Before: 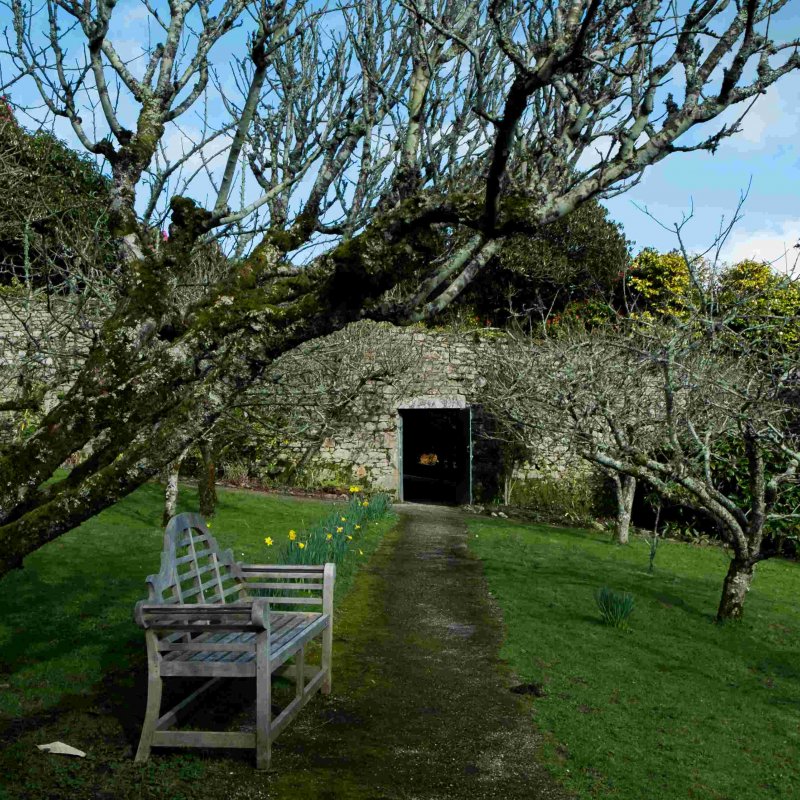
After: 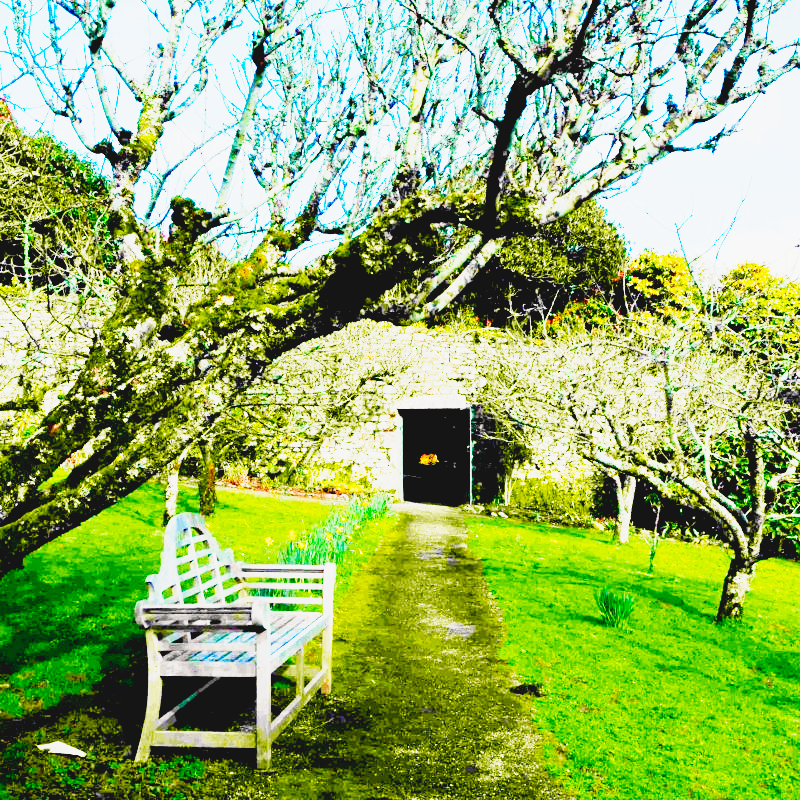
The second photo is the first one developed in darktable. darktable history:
exposure: black level correction 0.006, exposure 2.069 EV, compensate highlight preservation false
base curve: curves: ch0 [(0, 0) (0.007, 0.004) (0.027, 0.03) (0.046, 0.07) (0.207, 0.54) (0.442, 0.872) (0.673, 0.972) (1, 1)], preserve colors none
color balance rgb: highlights gain › chroma 2.002%, highlights gain › hue 65.03°, perceptual saturation grading › global saturation 0.774%, global vibrance 50.747%
contrast brightness saturation: contrast -0.097, brightness 0.05, saturation 0.082
